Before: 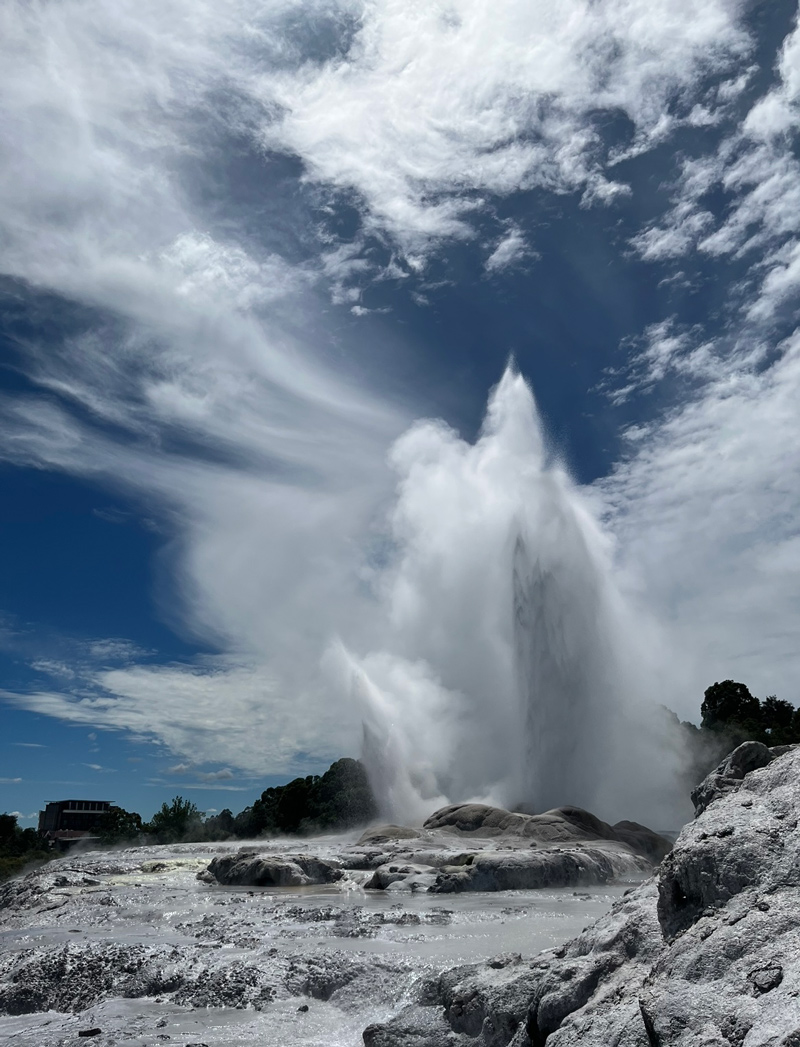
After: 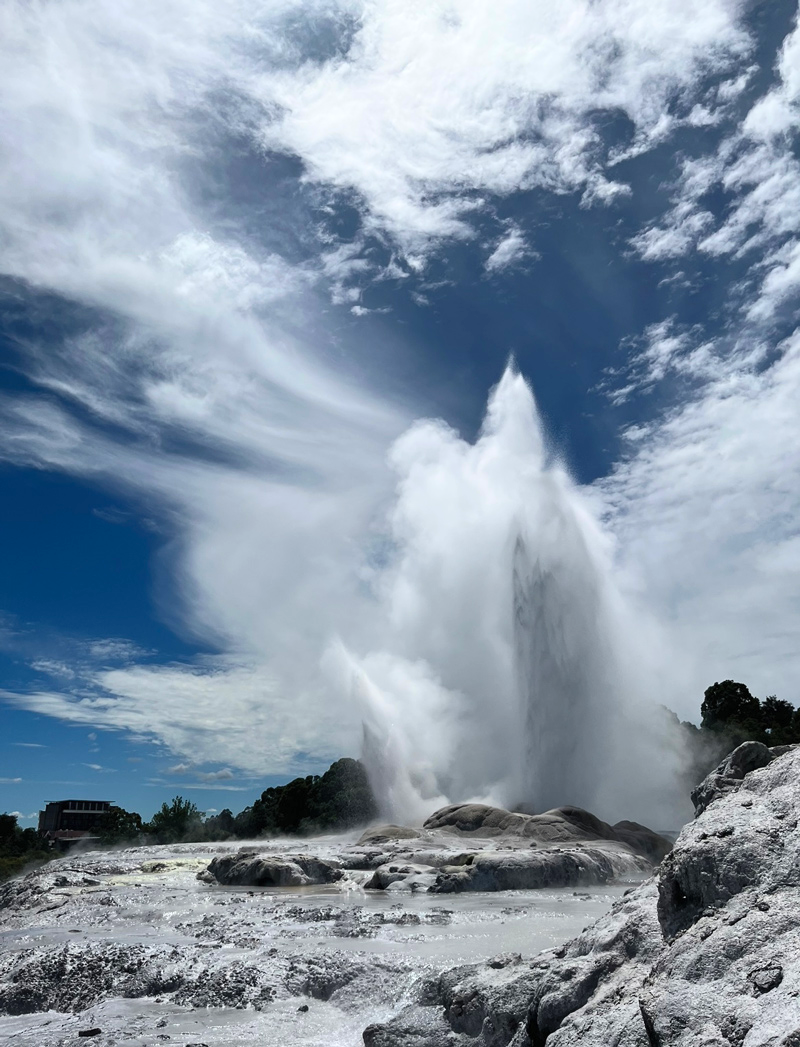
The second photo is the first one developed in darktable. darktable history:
base curve: curves: ch0 [(0, 0) (0.303, 0.277) (1, 1)]
contrast brightness saturation: contrast 0.196, brightness 0.168, saturation 0.215
